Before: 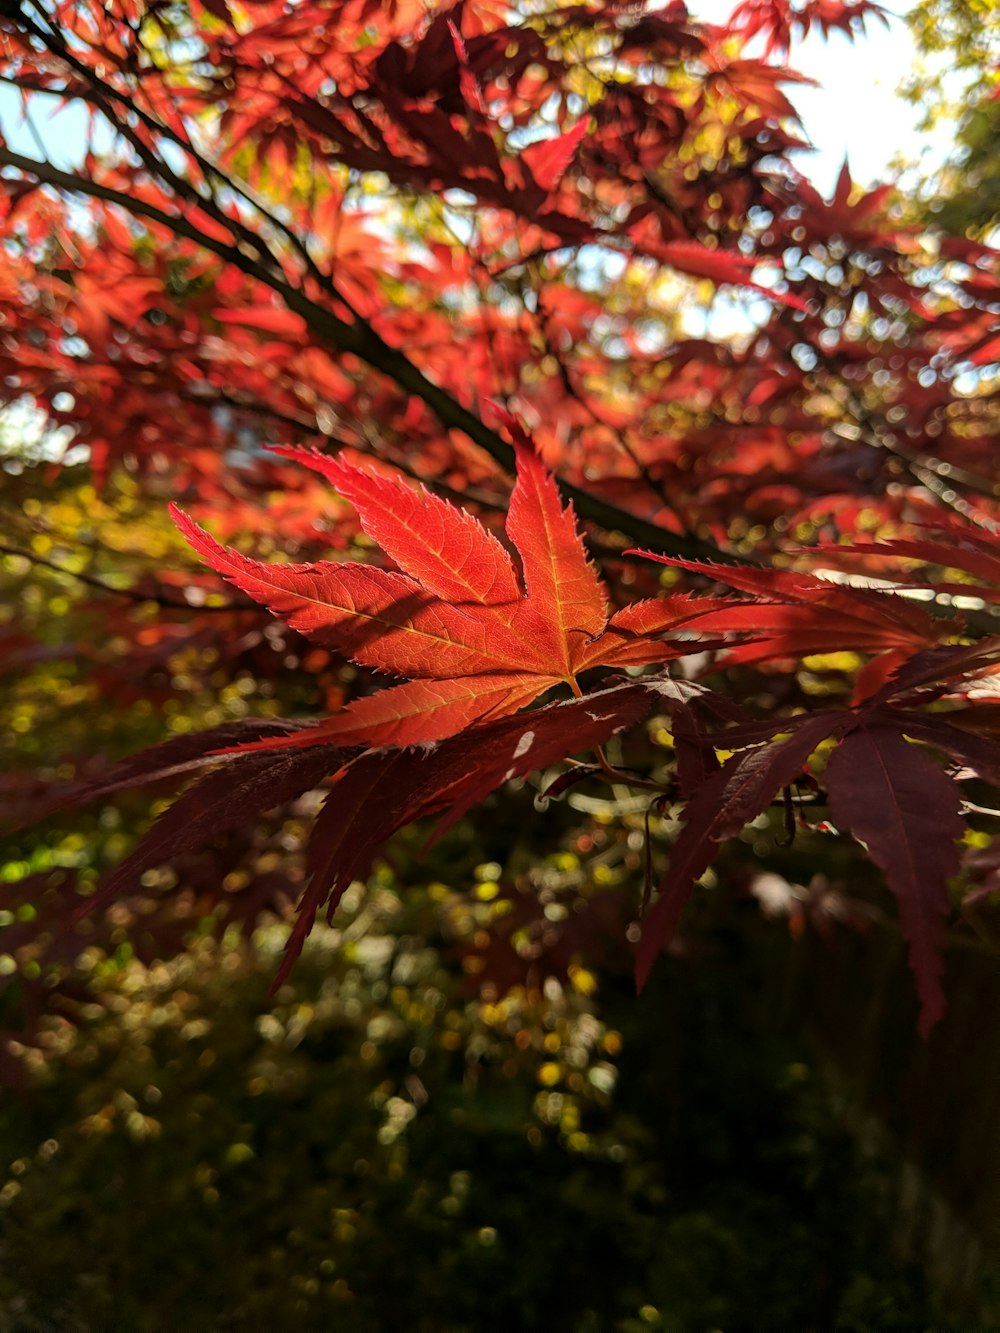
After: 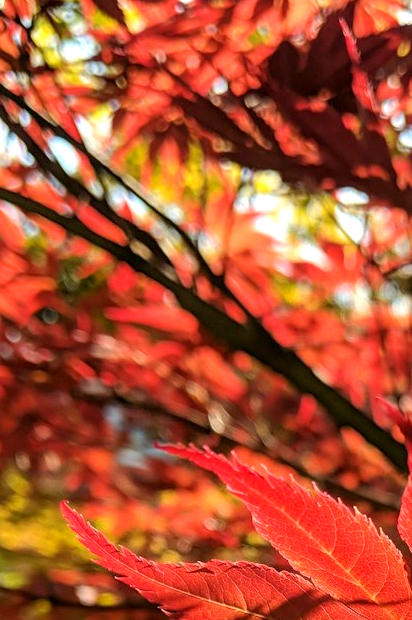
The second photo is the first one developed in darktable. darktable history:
crop and rotate: left 10.811%, top 0.085%, right 47.938%, bottom 53.398%
exposure: black level correction 0.001, exposure 0.498 EV, compensate exposure bias true, compensate highlight preservation false
